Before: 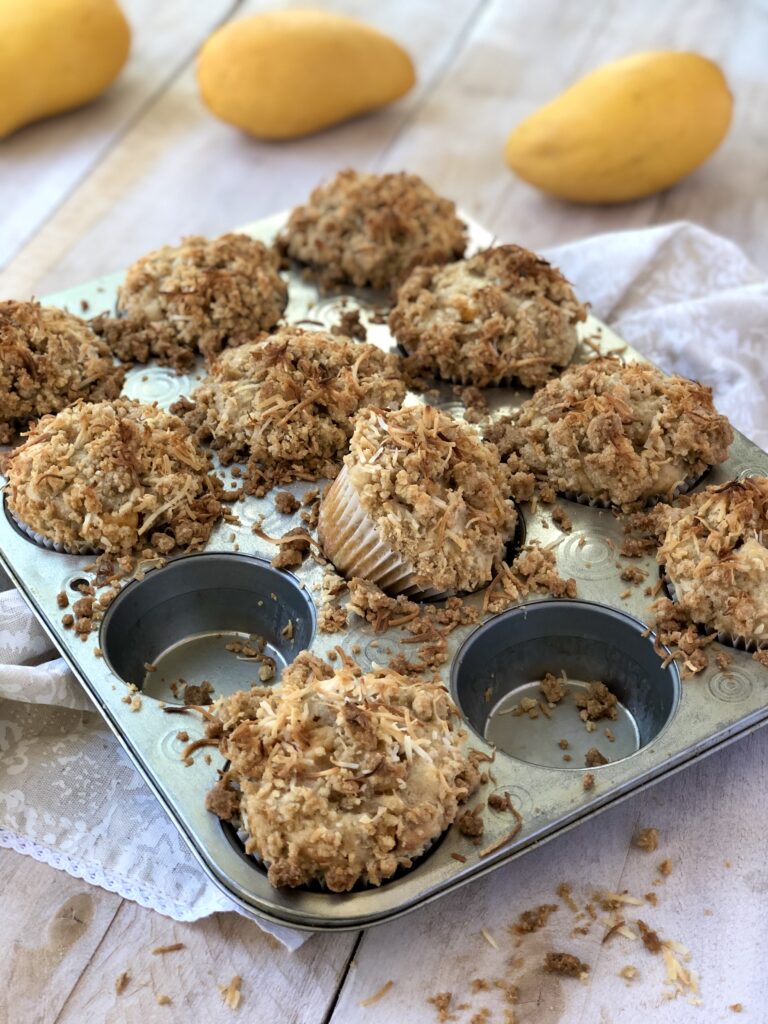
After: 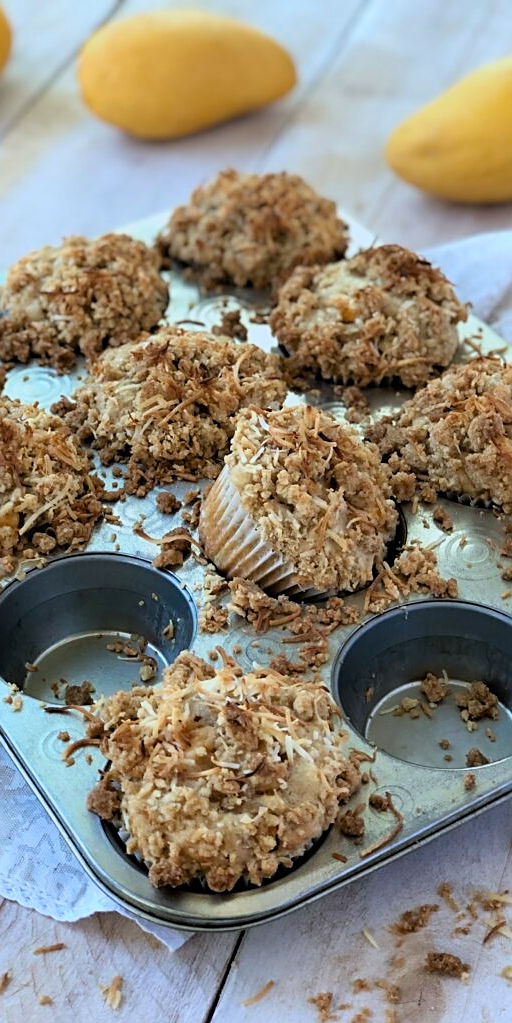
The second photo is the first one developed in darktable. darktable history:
crop and rotate: left 15.549%, right 17.741%
sharpen: on, module defaults
filmic rgb: black relative exposure -11.33 EV, white relative exposure 3.22 EV, hardness 6.8, color science v6 (2022)
color calibration: illuminant F (fluorescent), F source F9 (Cool White Deluxe 4150 K) – high CRI, x 0.374, y 0.373, temperature 4151.17 K
